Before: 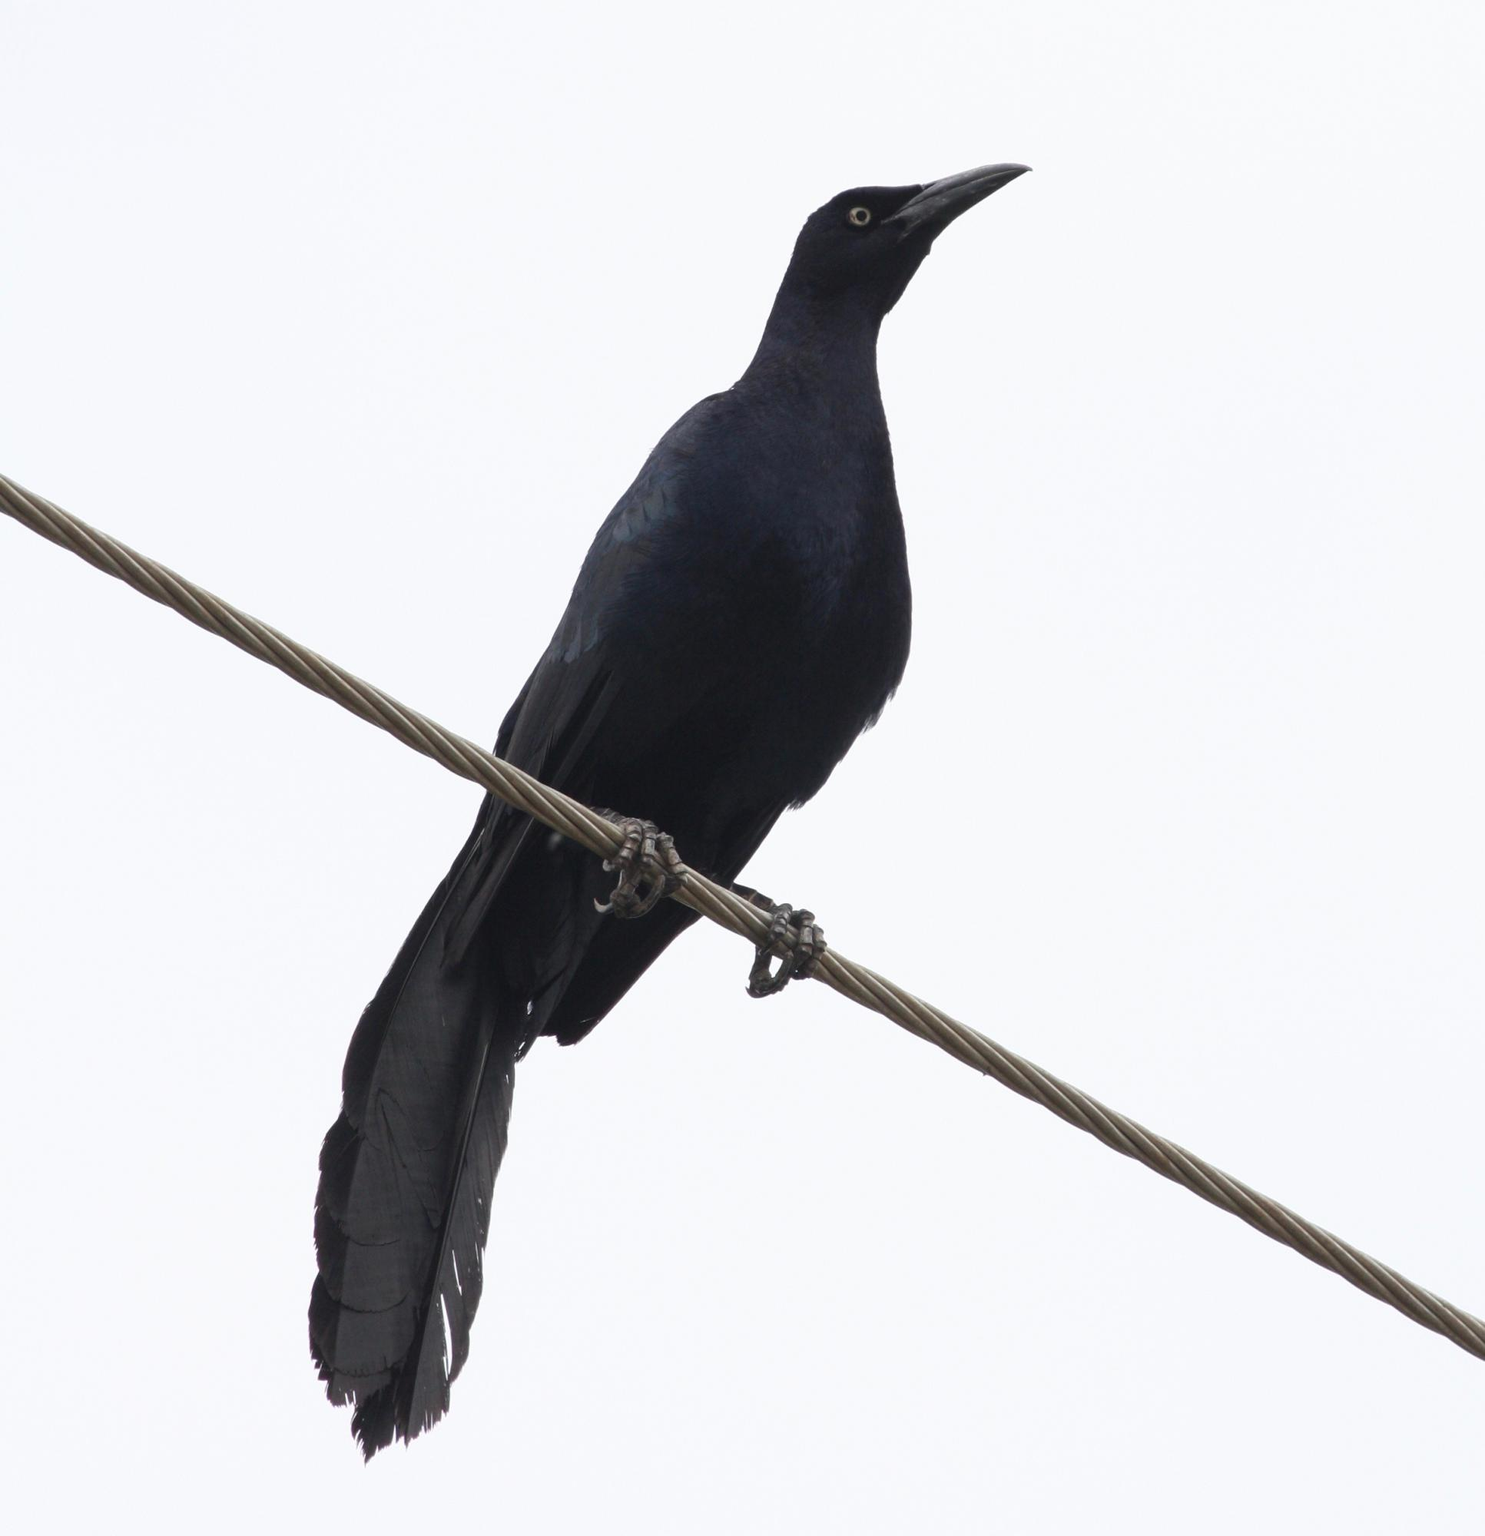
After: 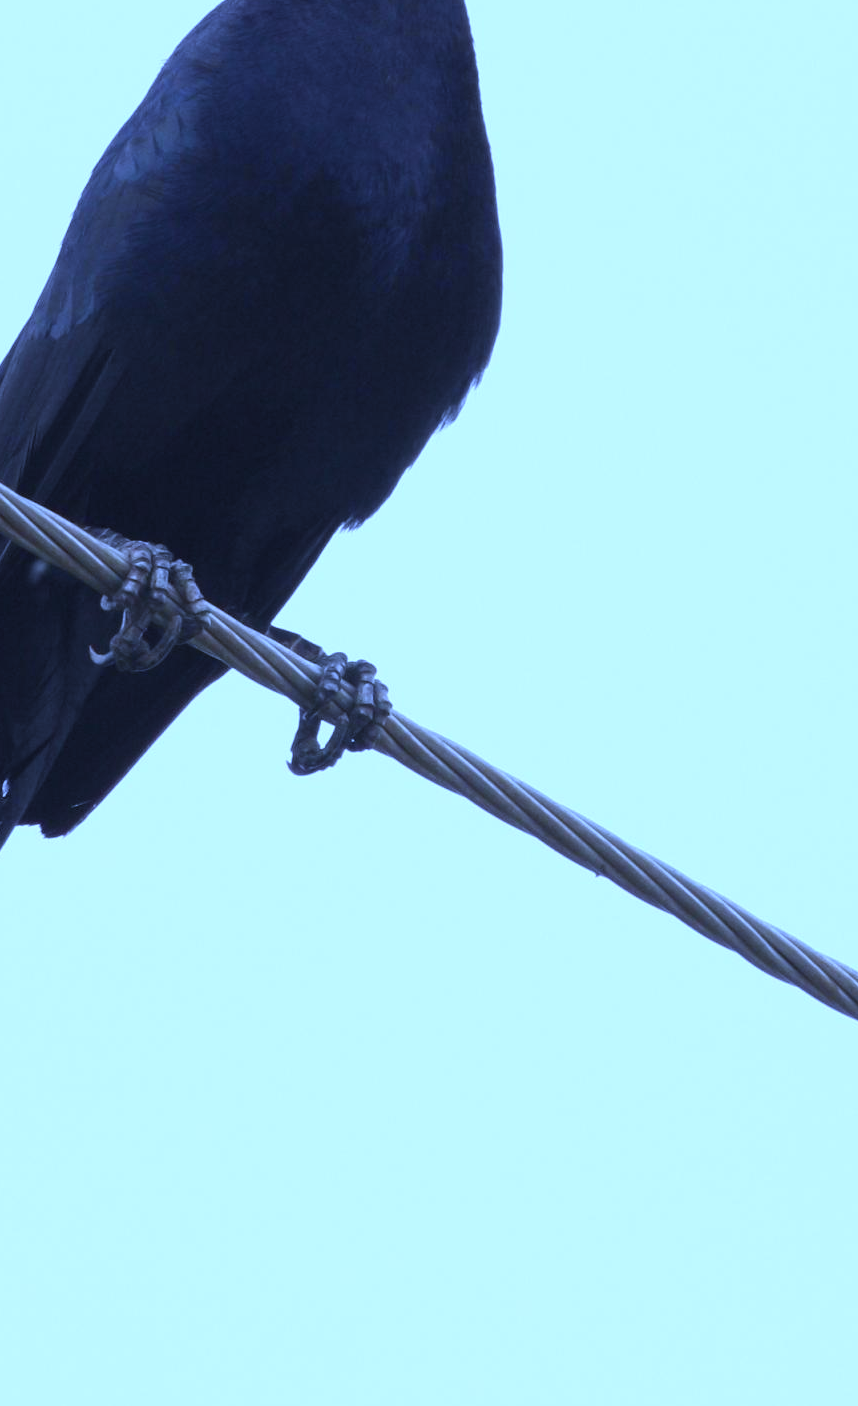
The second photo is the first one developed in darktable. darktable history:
crop: left 35.432%, top 26.233%, right 20.145%, bottom 3.432%
white balance: red 0.766, blue 1.537
